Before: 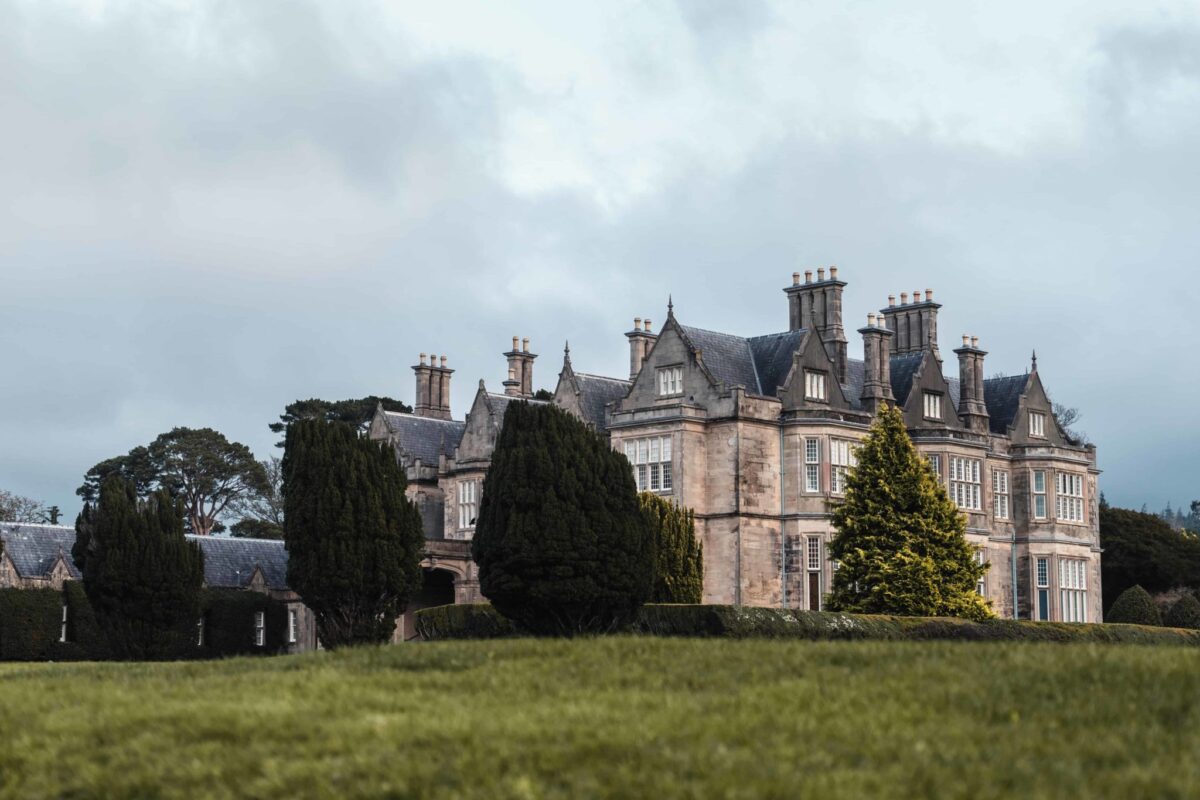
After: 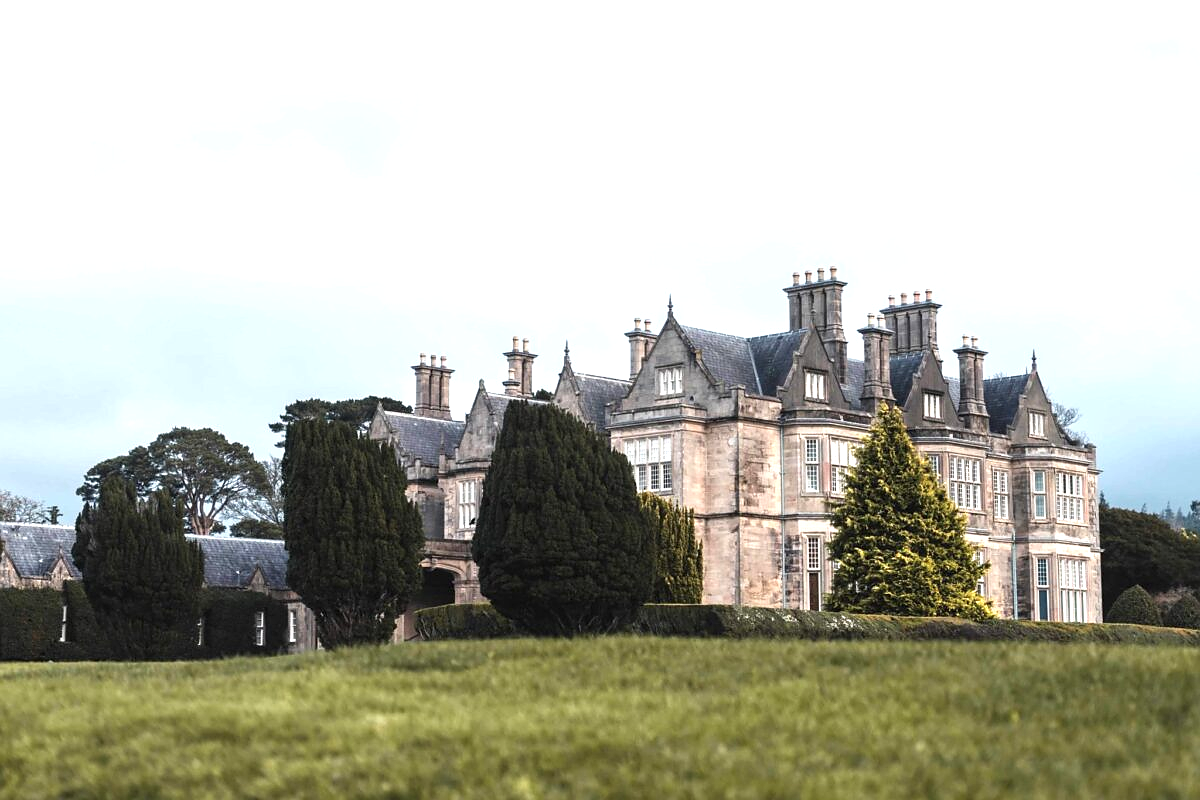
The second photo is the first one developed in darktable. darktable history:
contrast brightness saturation: saturation -0.05
exposure: black level correction -0.001, exposure 0.9 EV, compensate exposure bias true, compensate highlight preservation false
sharpen: radius 0.969, amount 0.604
